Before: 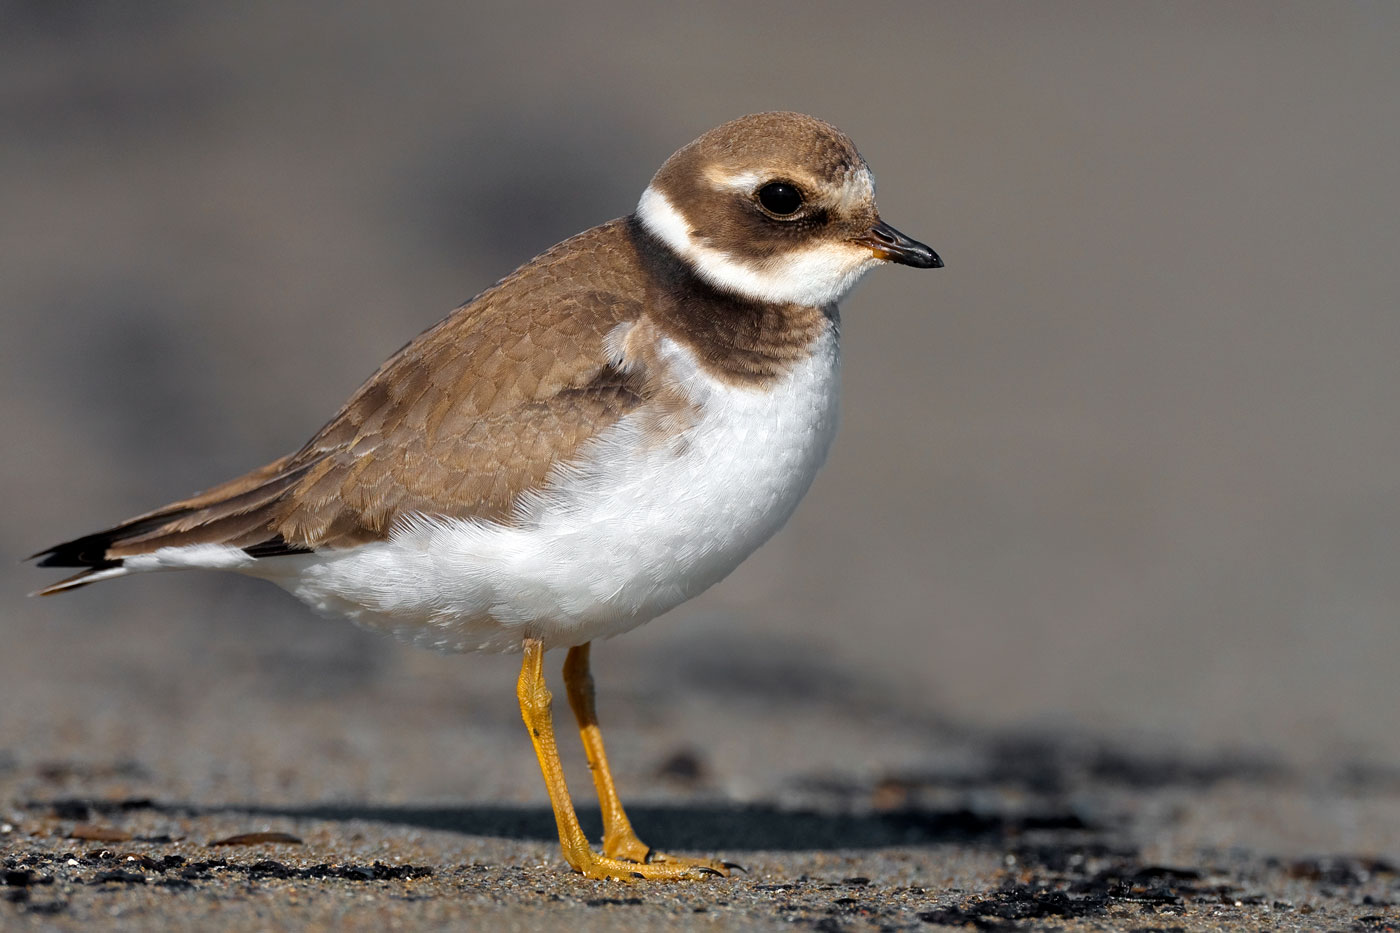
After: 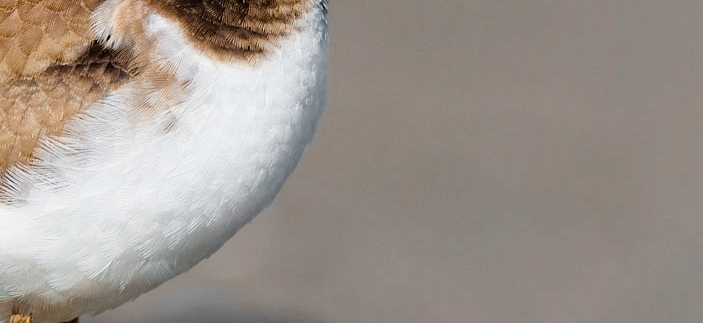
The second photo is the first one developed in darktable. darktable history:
color balance rgb: perceptual saturation grading › global saturation 25%, perceptual saturation grading › highlights -50%, perceptual saturation grading › shadows 30%, perceptual brilliance grading › global brilliance 12%, global vibrance 20%
filmic rgb: black relative exposure -5 EV, hardness 2.88, contrast 1.3
crop: left 36.607%, top 34.735%, right 13.146%, bottom 30.611%
rotate and perspective: crop left 0, crop top 0
